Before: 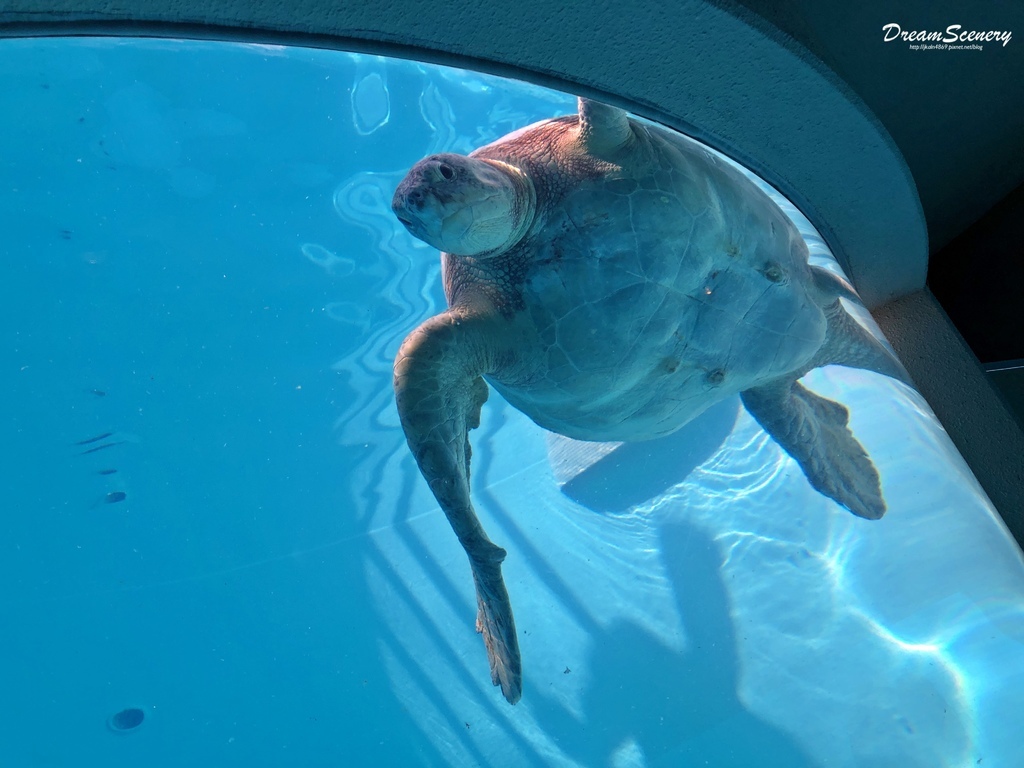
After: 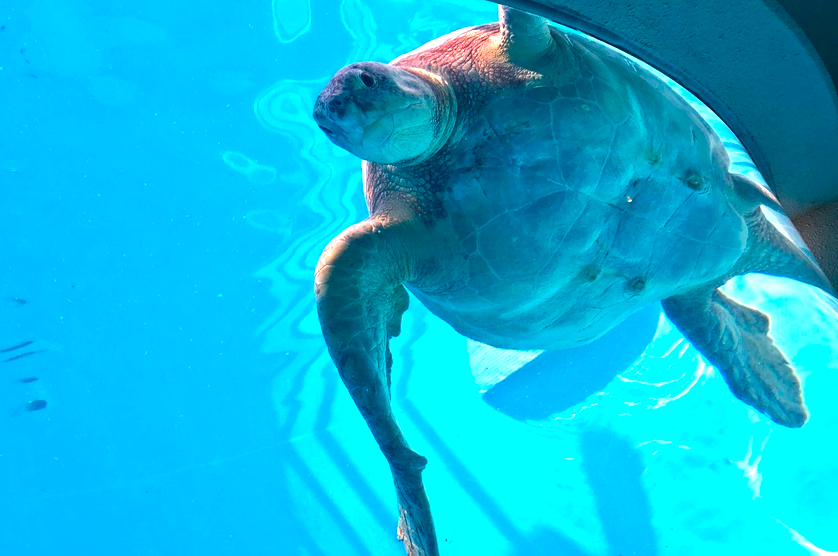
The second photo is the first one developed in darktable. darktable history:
color balance rgb: highlights gain › chroma 1.716%, highlights gain › hue 56.11°, linear chroma grading › global chroma 7.804%, perceptual saturation grading › global saturation 25.821%, perceptual brilliance grading › global brilliance 15.219%, perceptual brilliance grading › shadows -34.598%, contrast -9.589%
crop: left 7.81%, top 12.081%, right 10.35%, bottom 15.404%
exposure: black level correction 0, exposure 0.699 EV, compensate highlight preservation false
